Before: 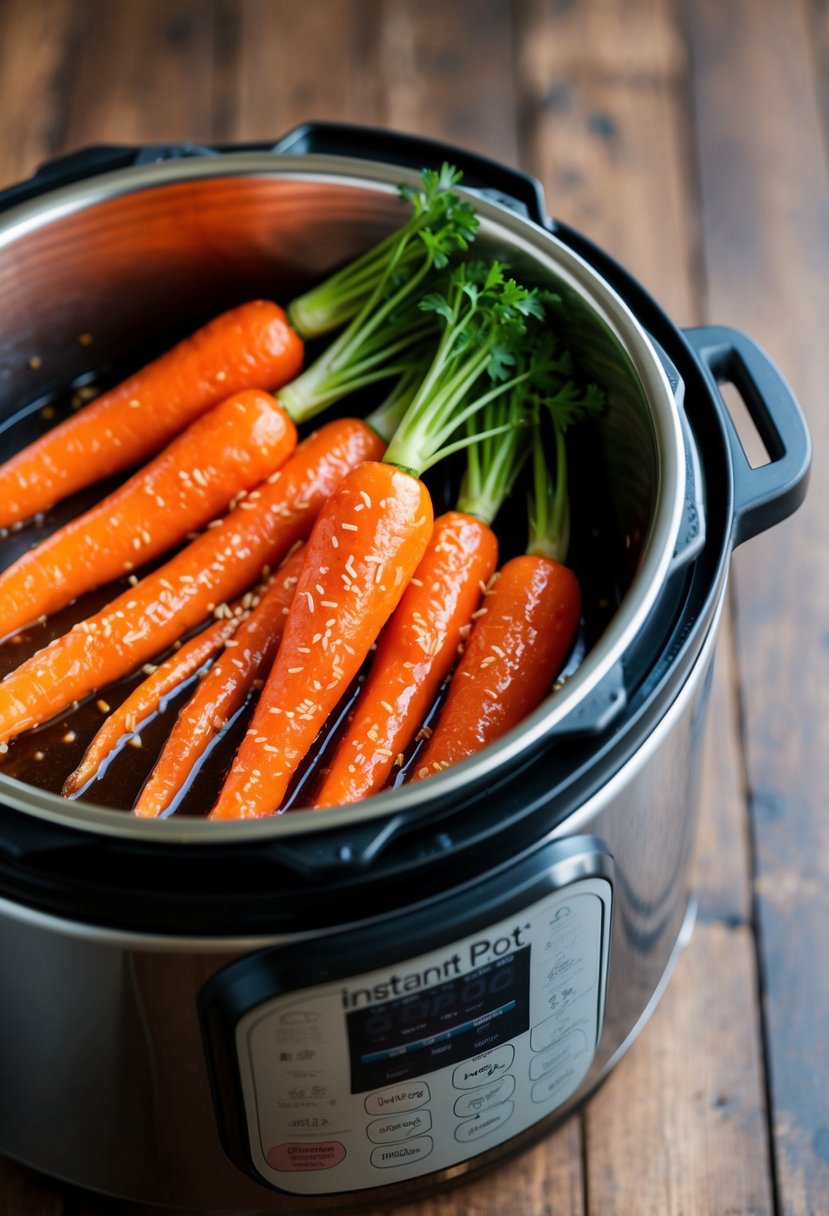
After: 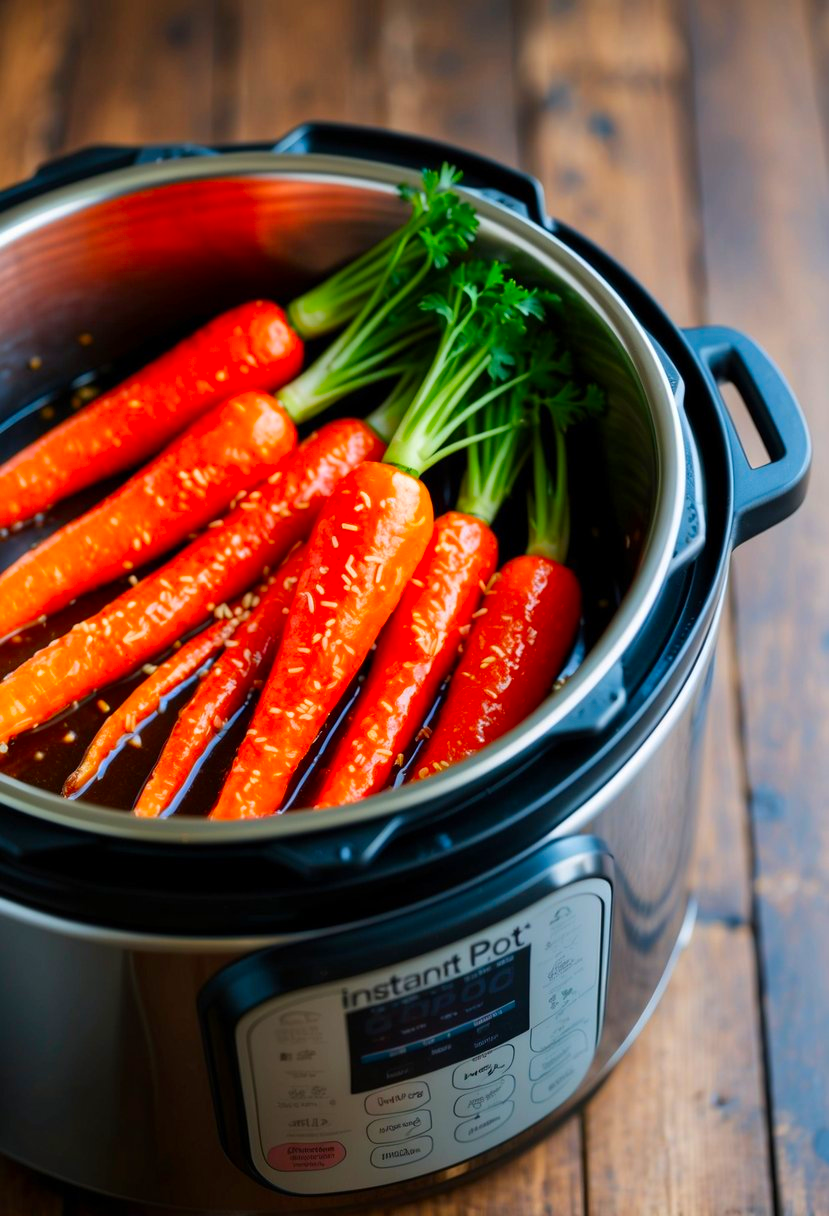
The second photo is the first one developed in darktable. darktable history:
contrast brightness saturation: saturation 0.505
